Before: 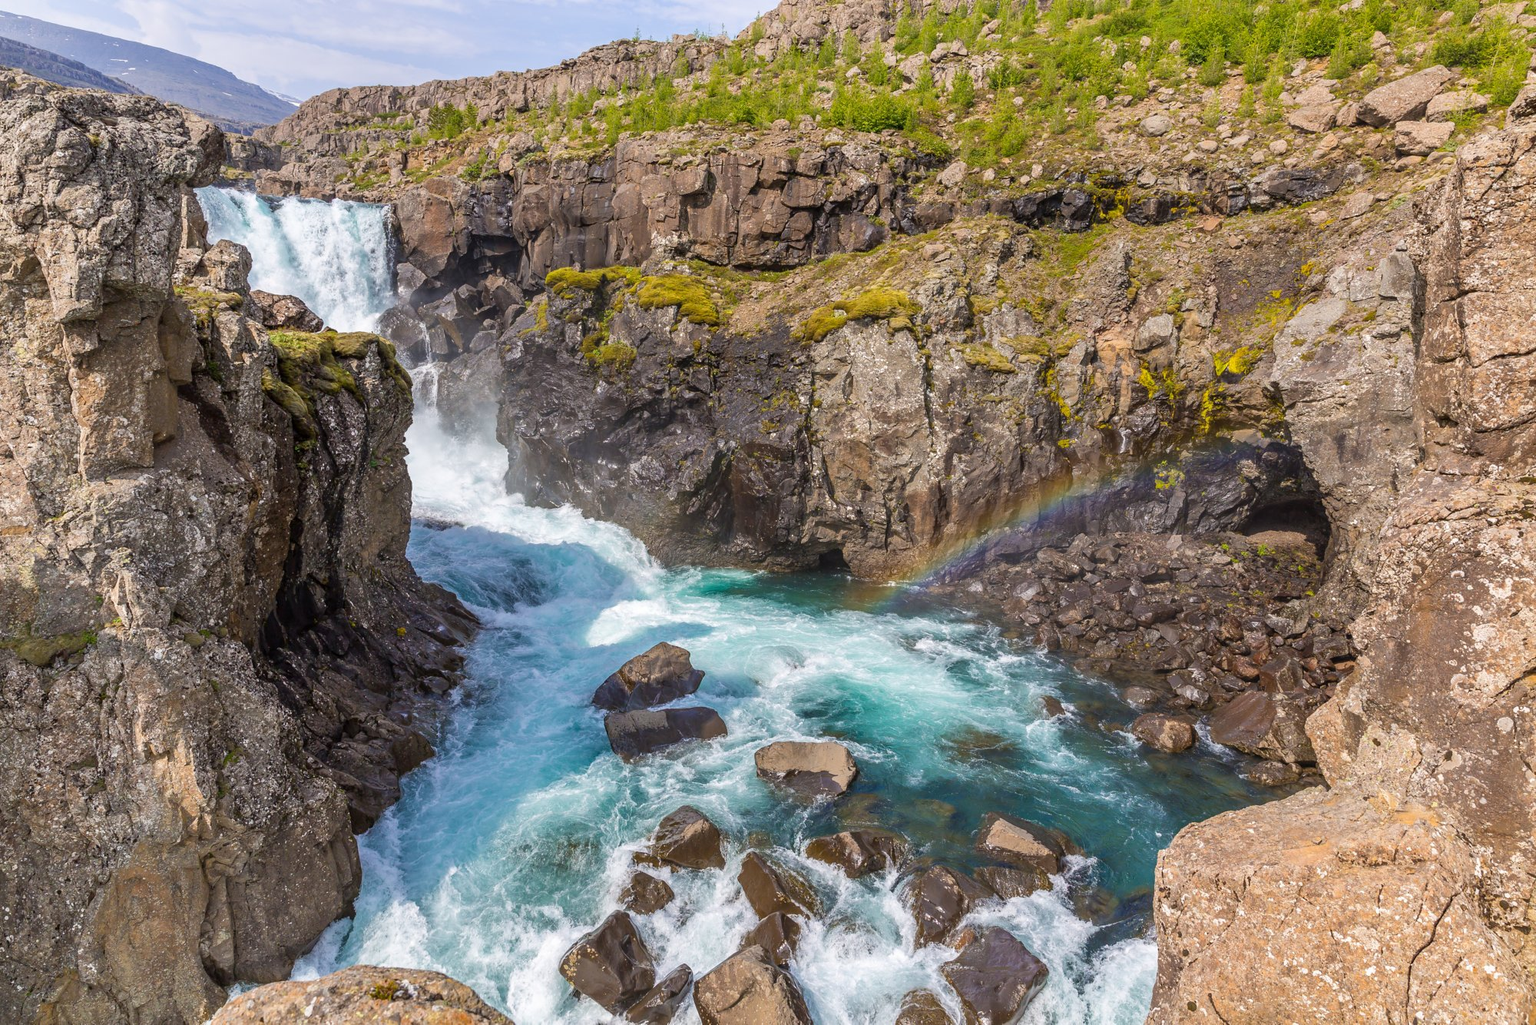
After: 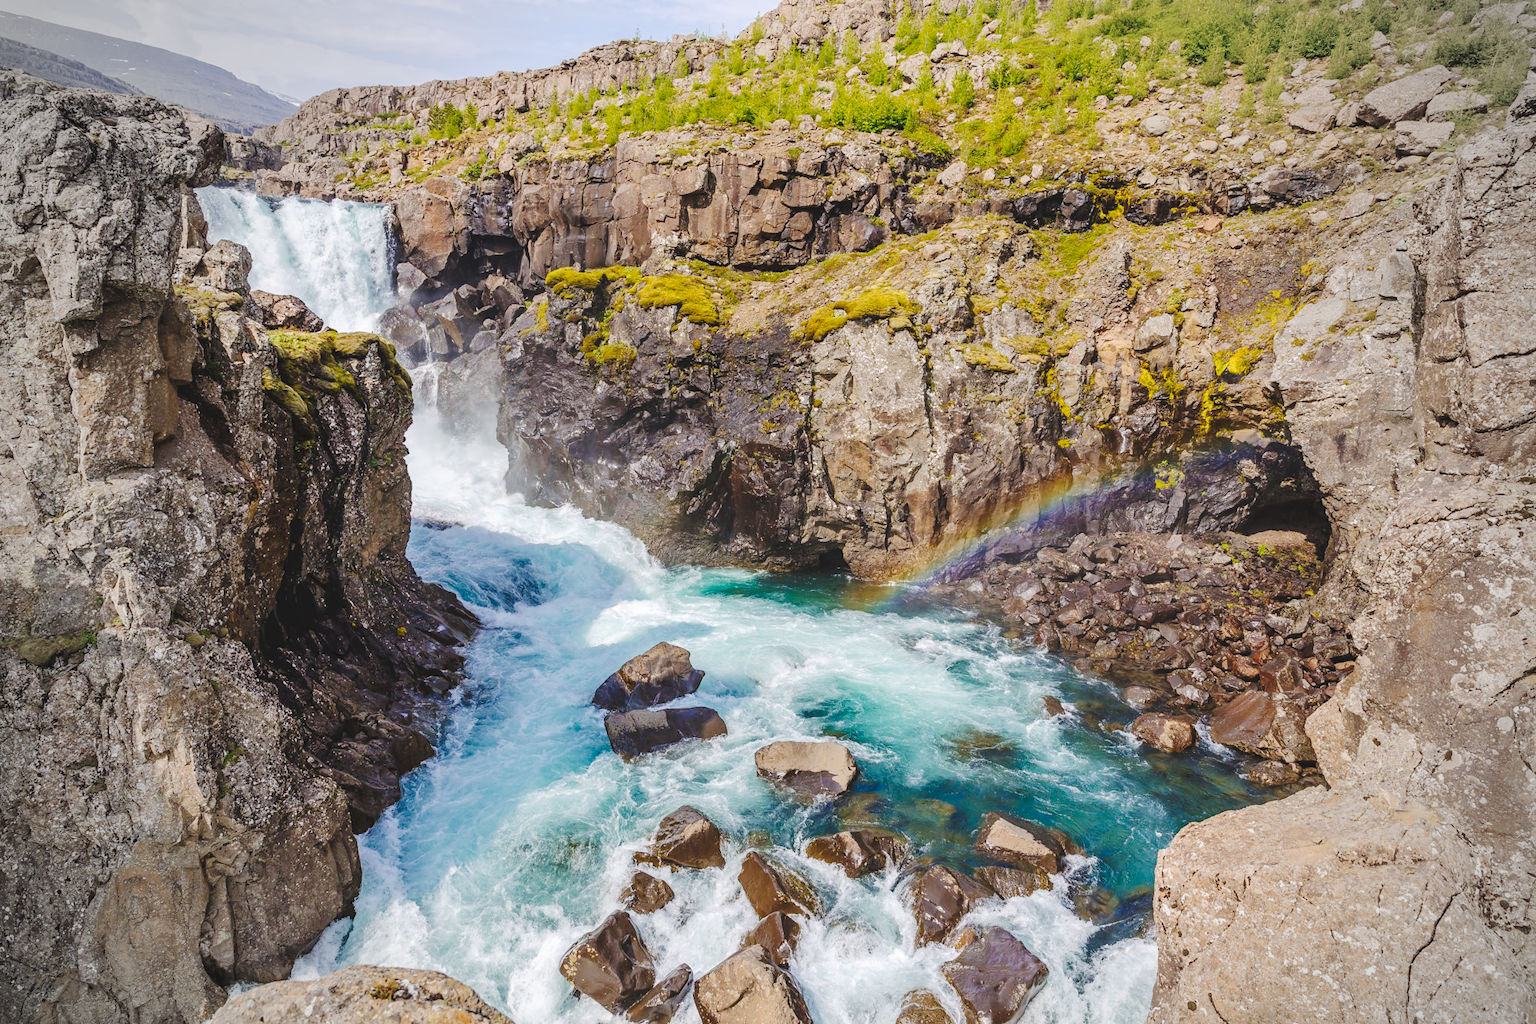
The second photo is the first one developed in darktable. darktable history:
vignetting: fall-off start 67.15%, brightness -0.442, saturation -0.691, width/height ratio 1.011, unbound false
tone curve: curves: ch0 [(0, 0) (0.003, 0.096) (0.011, 0.097) (0.025, 0.096) (0.044, 0.099) (0.069, 0.109) (0.1, 0.129) (0.136, 0.149) (0.177, 0.176) (0.224, 0.22) (0.277, 0.288) (0.335, 0.385) (0.399, 0.49) (0.468, 0.581) (0.543, 0.661) (0.623, 0.729) (0.709, 0.79) (0.801, 0.849) (0.898, 0.912) (1, 1)], preserve colors none
